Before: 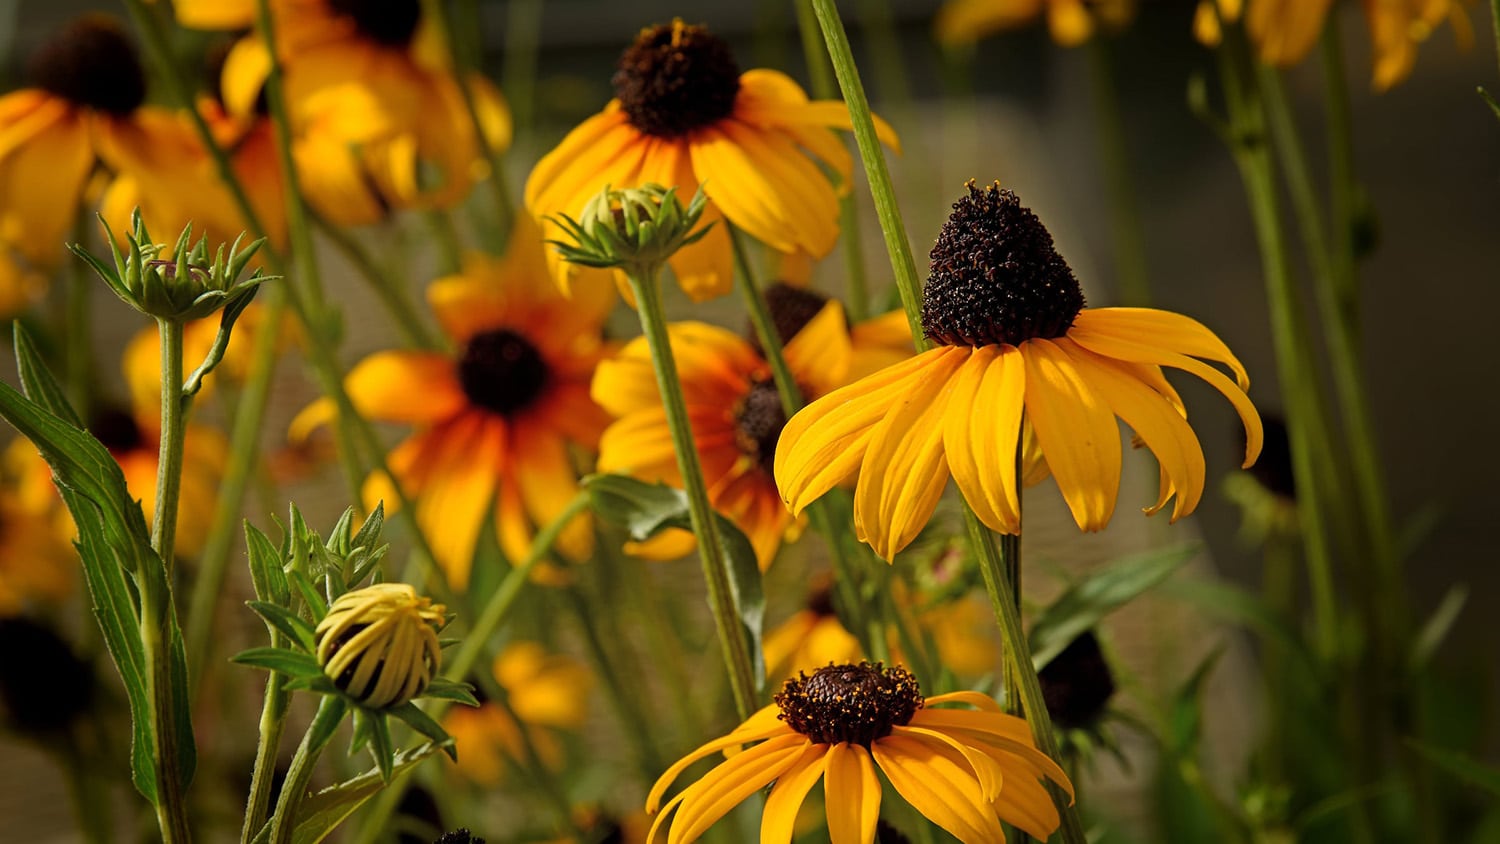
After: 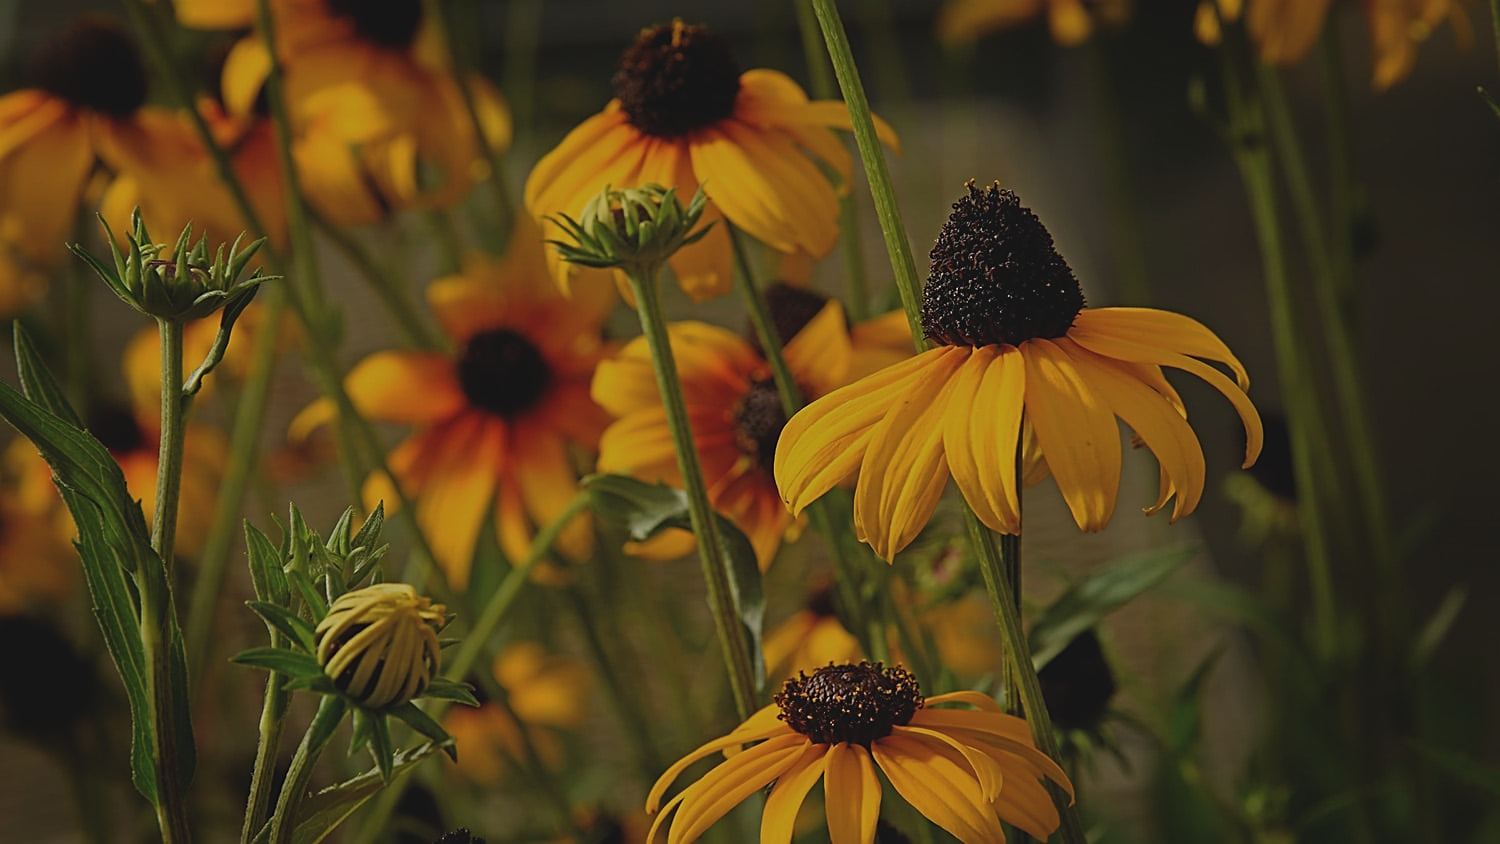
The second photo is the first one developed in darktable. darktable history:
sharpen: radius 1.967
exposure: black level correction -0.016, exposure -1.018 EV, compensate highlight preservation false
